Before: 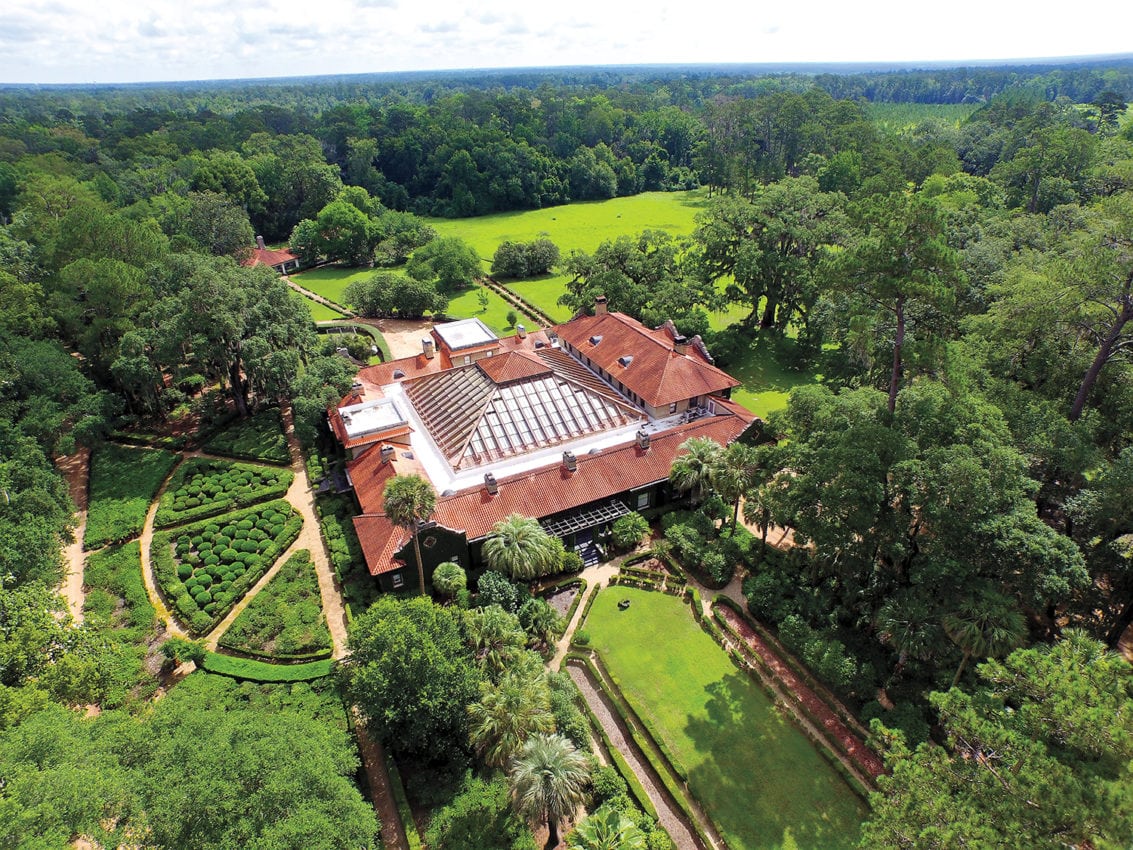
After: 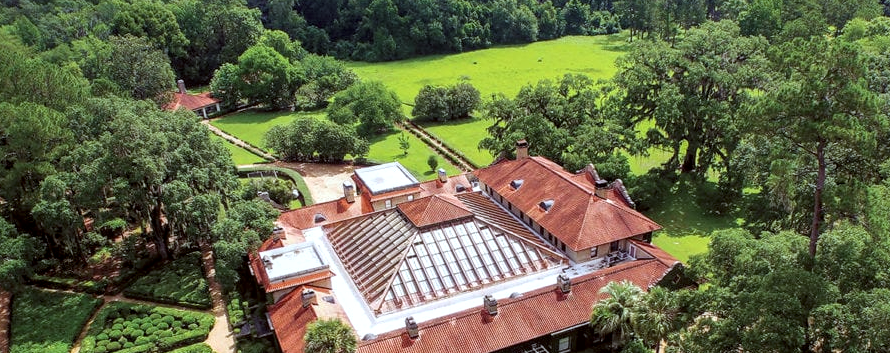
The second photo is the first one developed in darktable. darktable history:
local contrast: detail 130%
crop: left 7.036%, top 18.398%, right 14.379%, bottom 40.043%
exposure: exposure 0.02 EV, compensate highlight preservation false
color correction: highlights a* -3.28, highlights b* -6.24, shadows a* 3.1, shadows b* 5.19
